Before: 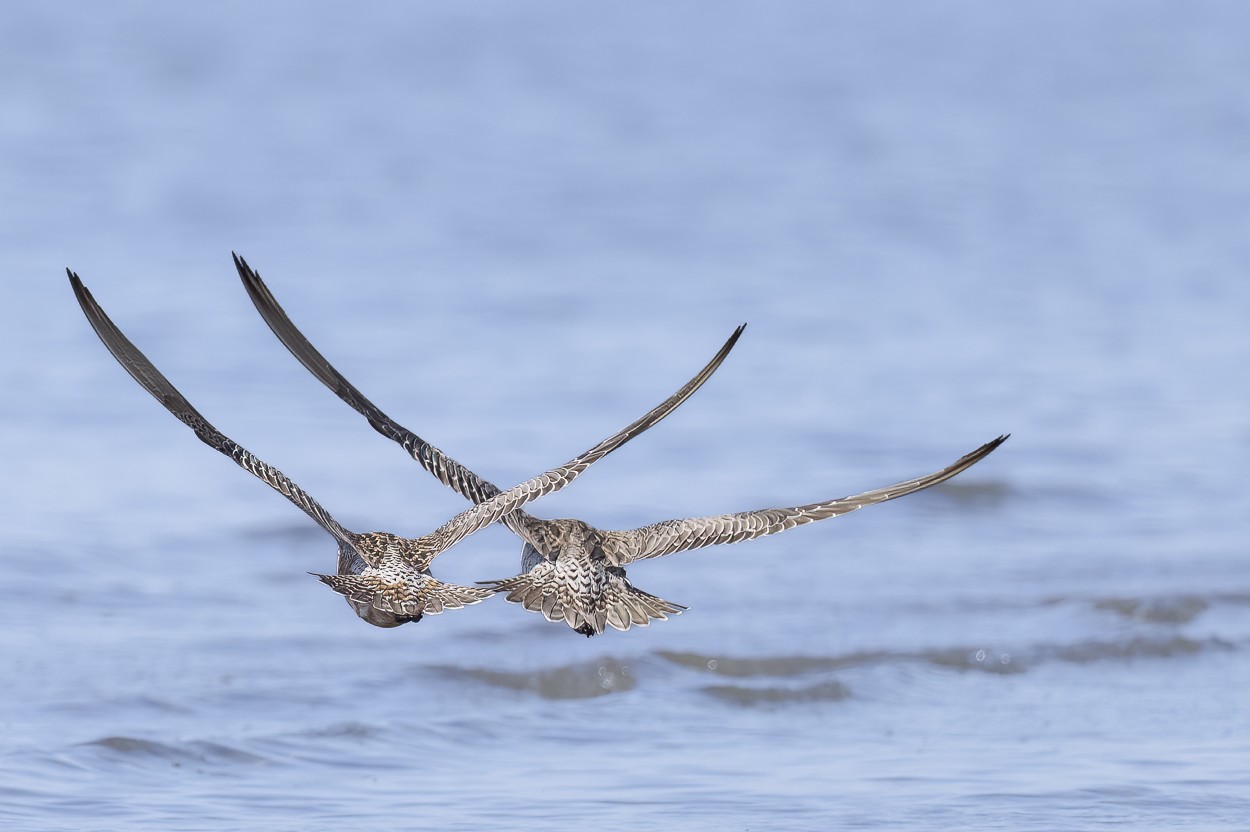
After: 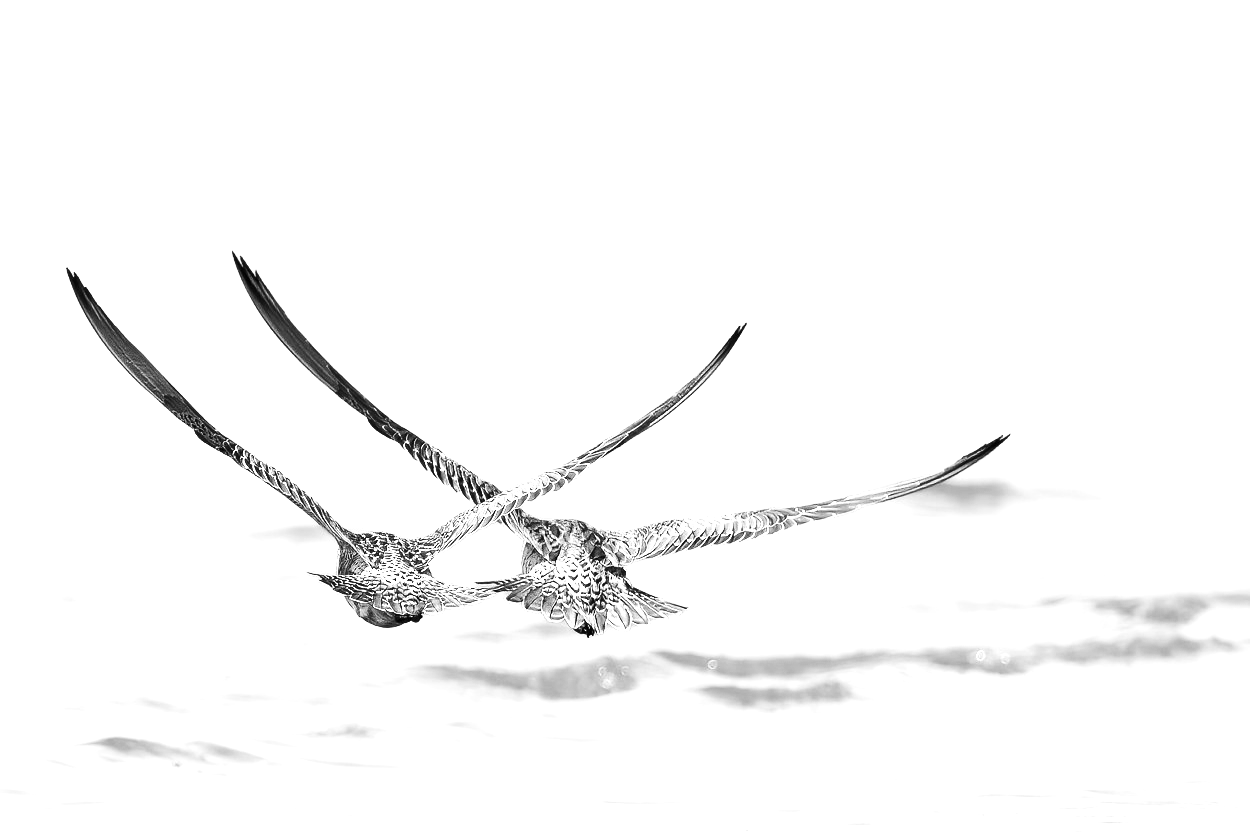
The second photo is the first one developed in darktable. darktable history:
exposure: black level correction 0, exposure 1.3 EV, compensate exposure bias true, compensate highlight preservation false
color calibration: output gray [0.21, 0.42, 0.37, 0], gray › normalize channels true, illuminant same as pipeline (D50), adaptation XYZ, x 0.346, y 0.359, gamut compression 0
contrast brightness saturation: contrast 0.24, brightness -0.24, saturation 0.14
